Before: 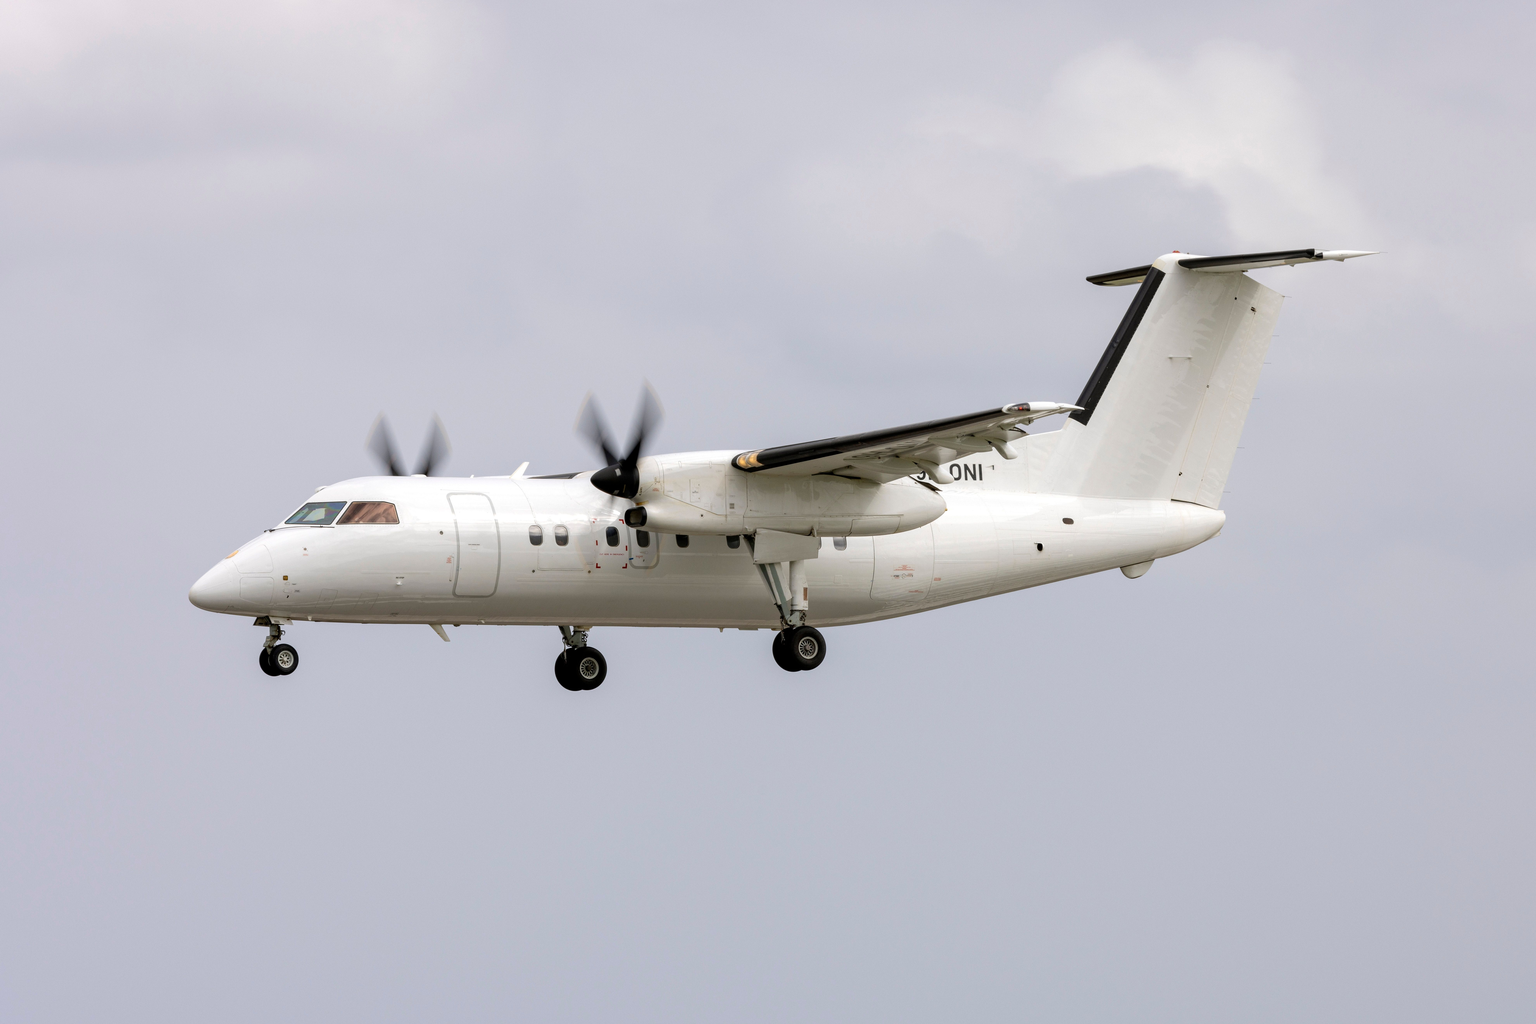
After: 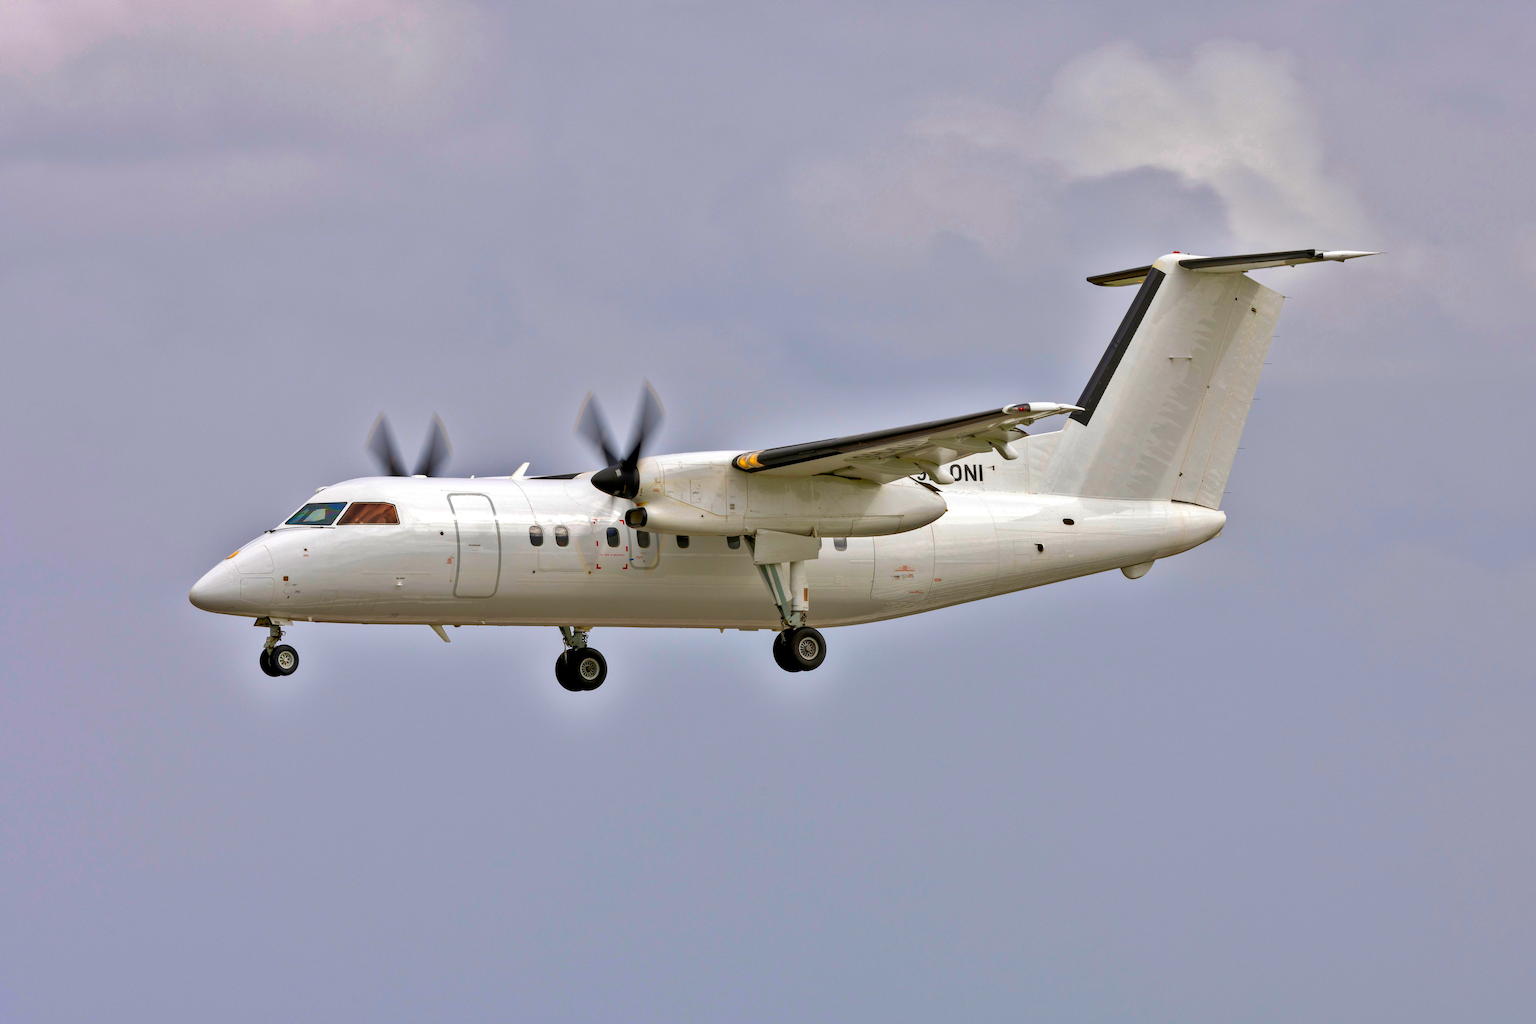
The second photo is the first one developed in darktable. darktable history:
shadows and highlights: radius 100.41, shadows 50.55, highlights -64.36, highlights color adjustment 49.82%, soften with gaussian
rgb curve: curves: ch0 [(0, 0) (0.093, 0.159) (0.241, 0.265) (0.414, 0.42) (1, 1)], compensate middle gray true, preserve colors basic power
color correction: saturation 1.8
